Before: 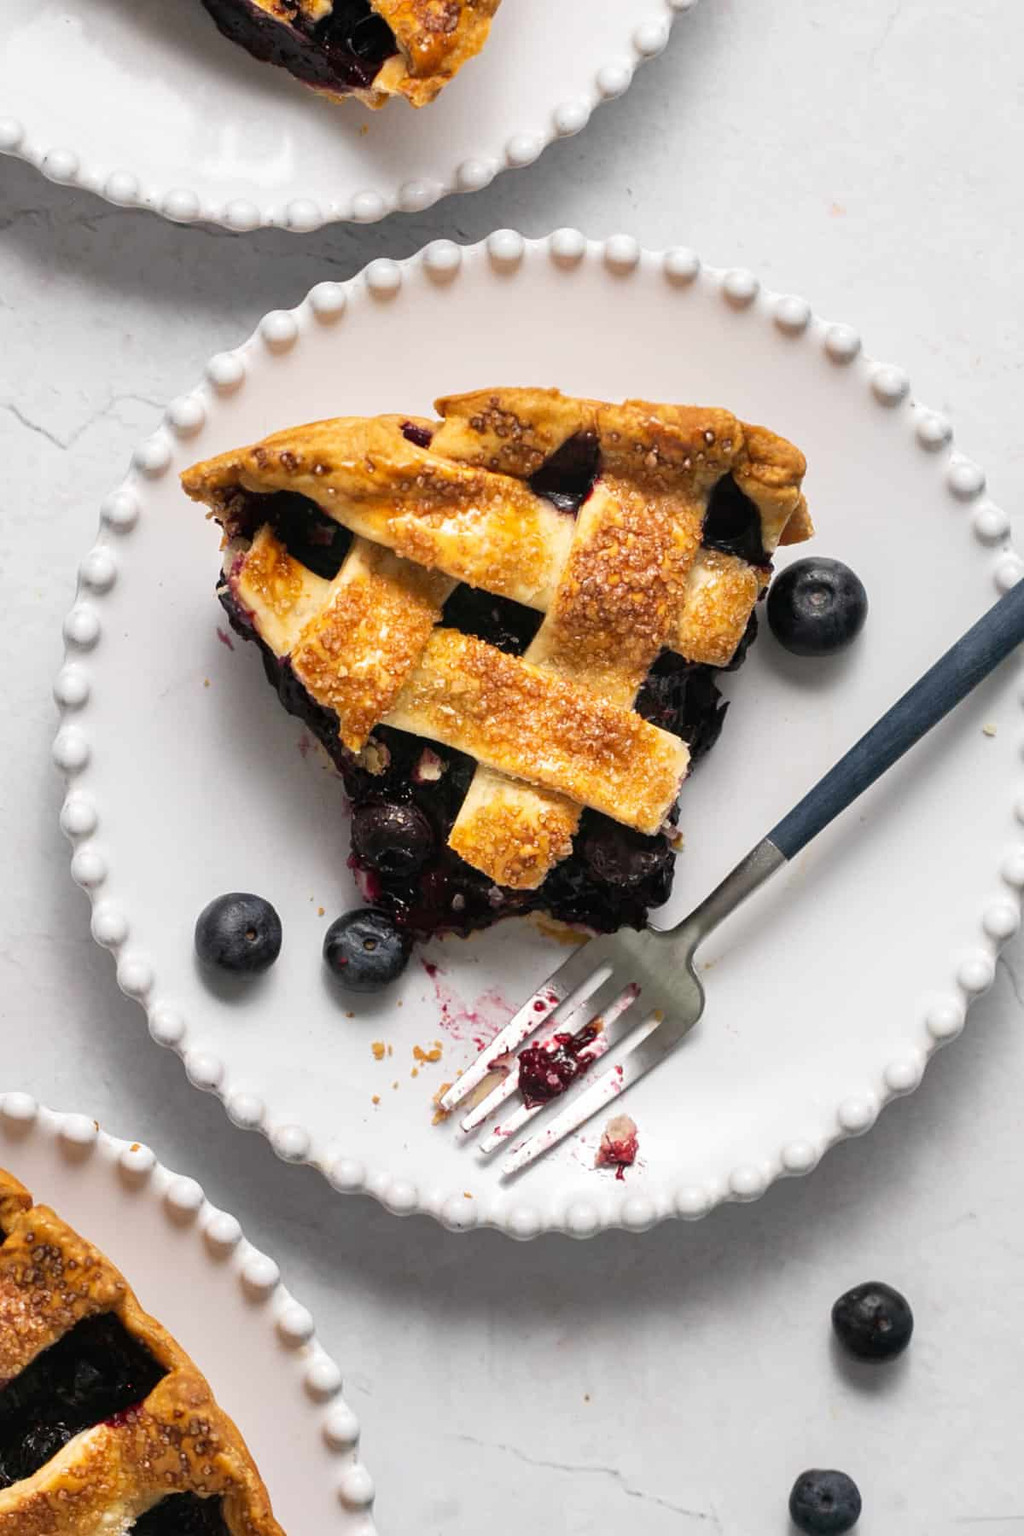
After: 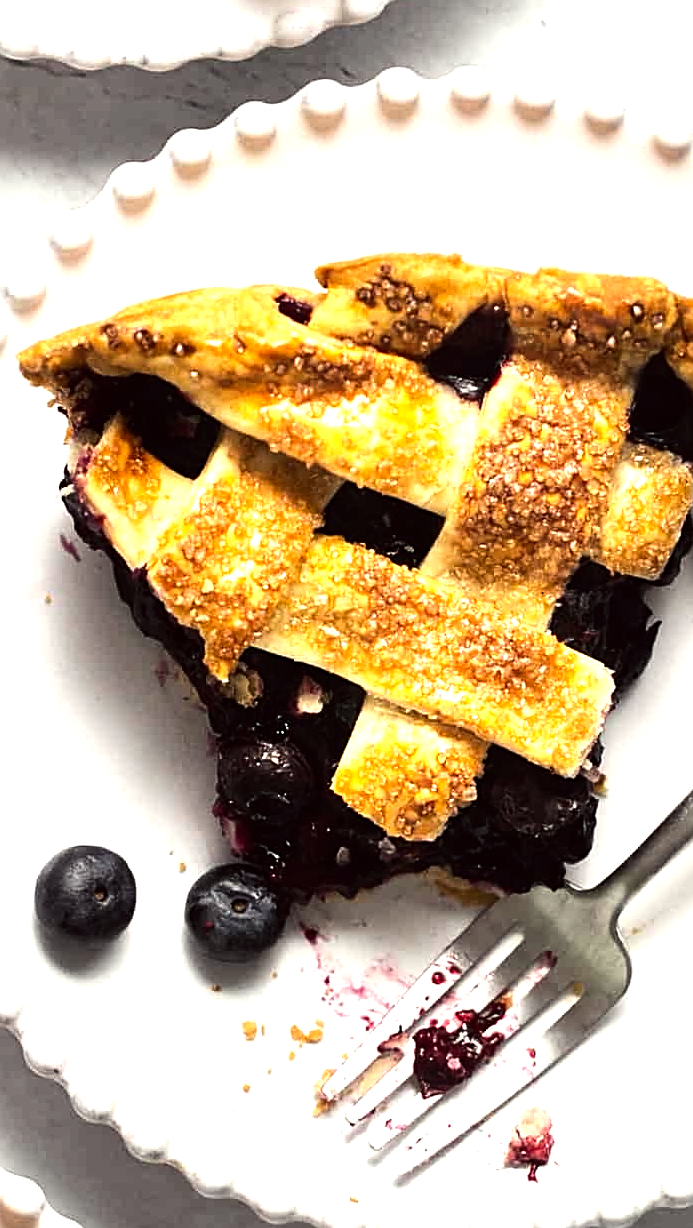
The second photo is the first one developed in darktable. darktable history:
tone equalizer: -8 EV -1.08 EV, -7 EV -1.01 EV, -6 EV -0.867 EV, -5 EV -0.578 EV, -3 EV 0.578 EV, -2 EV 0.867 EV, -1 EV 1.01 EV, +0 EV 1.08 EV, edges refinement/feathering 500, mask exposure compensation -1.57 EV, preserve details no
color correction: highlights a* -0.95, highlights b* 4.5, shadows a* 3.55
crop: left 16.202%, top 11.208%, right 26.045%, bottom 20.557%
sharpen: on, module defaults
